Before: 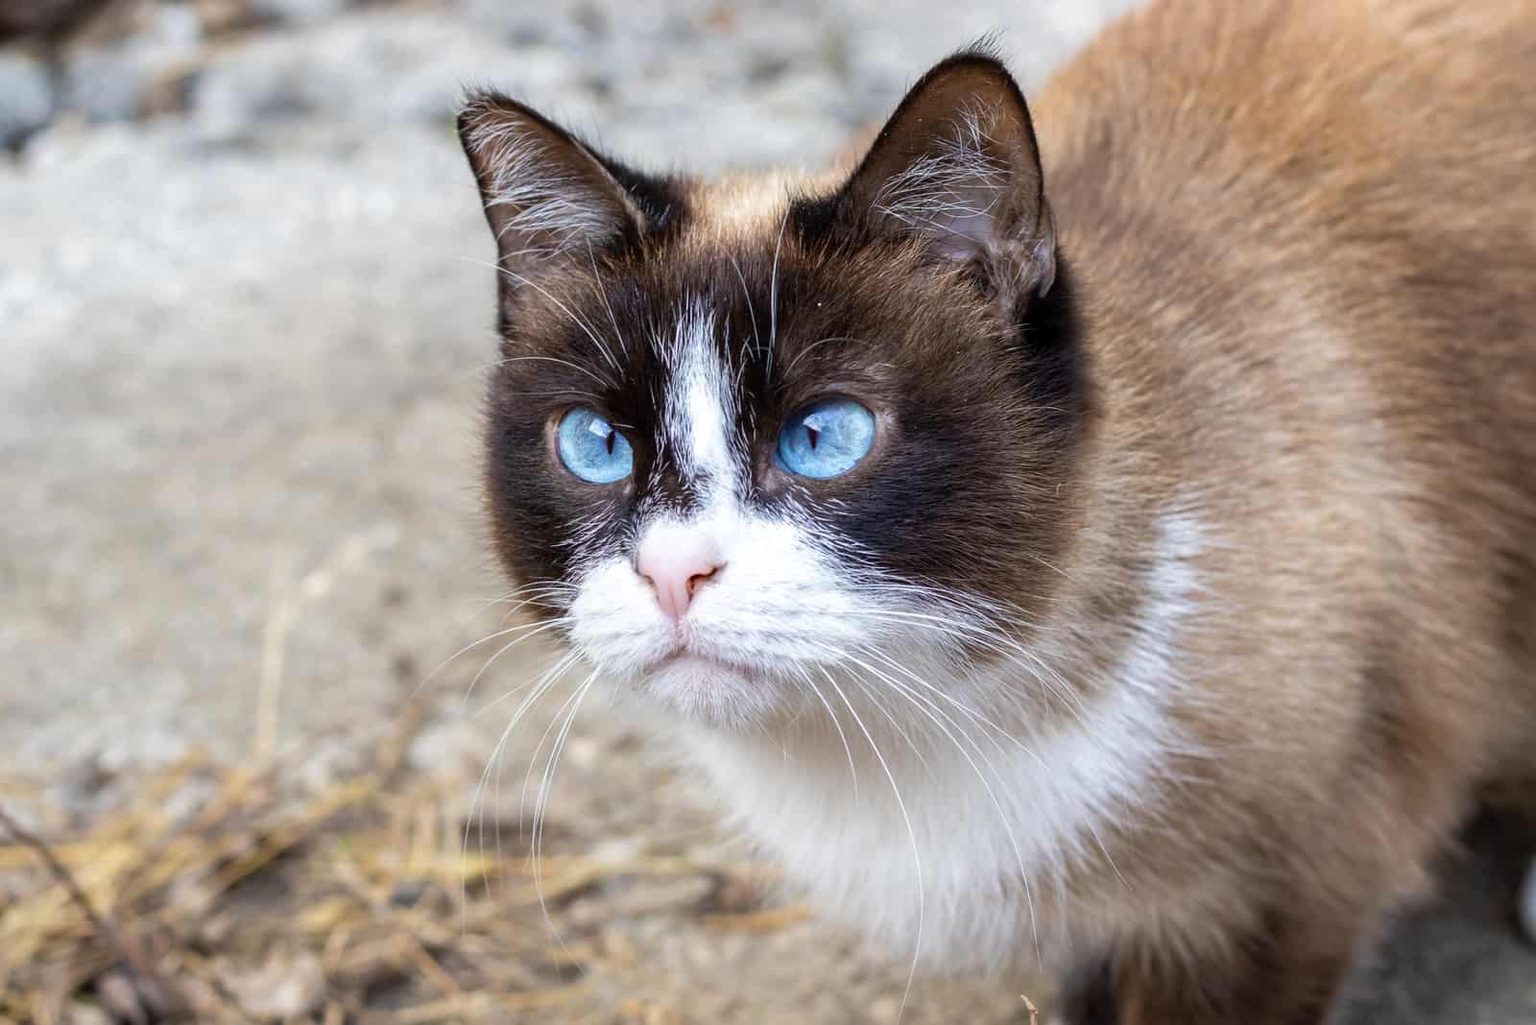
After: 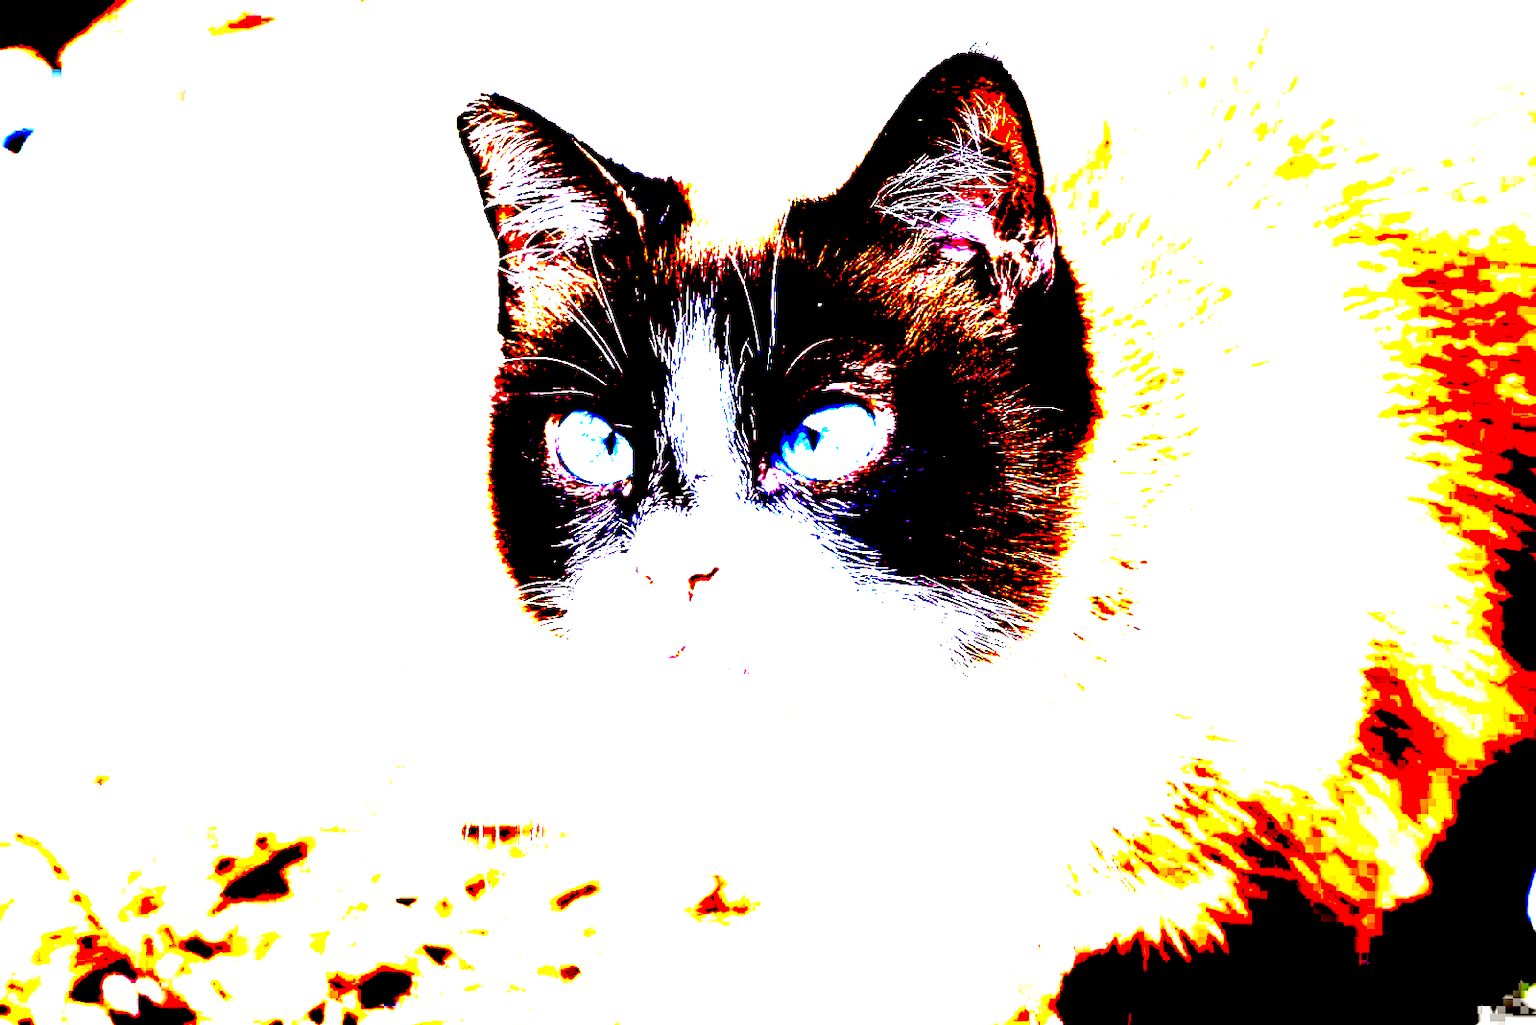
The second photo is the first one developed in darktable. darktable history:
haze removal: compatibility mode true, adaptive false
velvia: on, module defaults
exposure: black level correction 0.099, exposure 3.102 EV, compensate highlight preservation false
